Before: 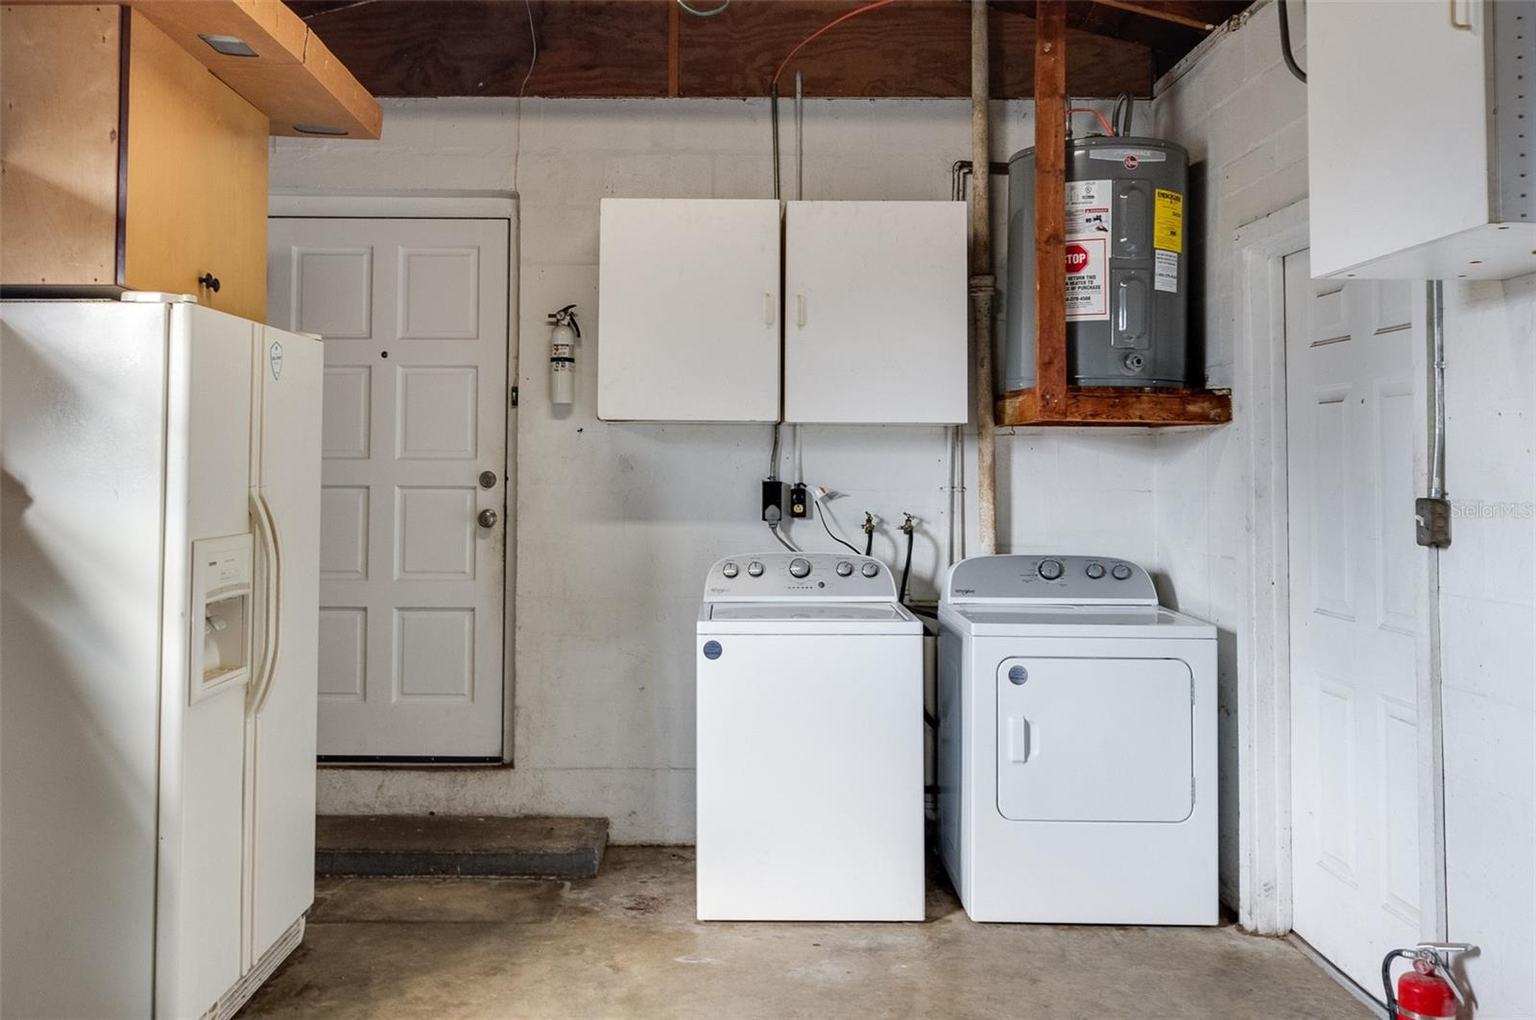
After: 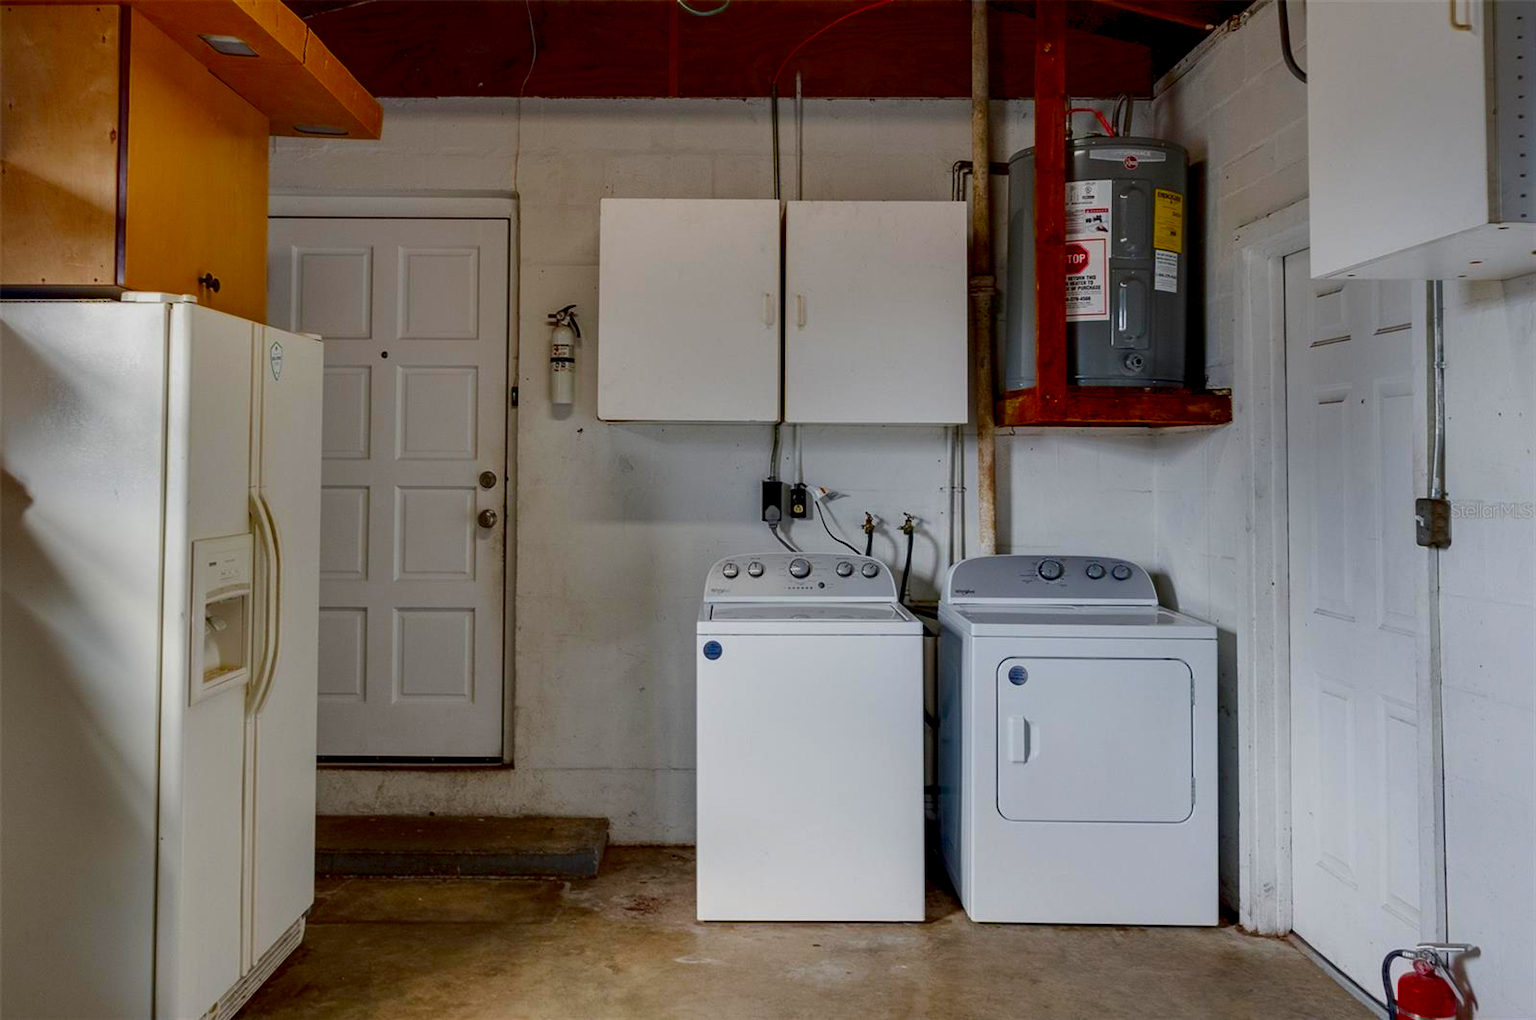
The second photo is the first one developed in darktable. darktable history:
color balance rgb: global offset › luminance -0.487%, perceptual saturation grading › global saturation 25.817%, global vibrance -7.686%, contrast -13.475%, saturation formula JzAzBz (2021)
contrast brightness saturation: brightness -0.245, saturation 0.205
